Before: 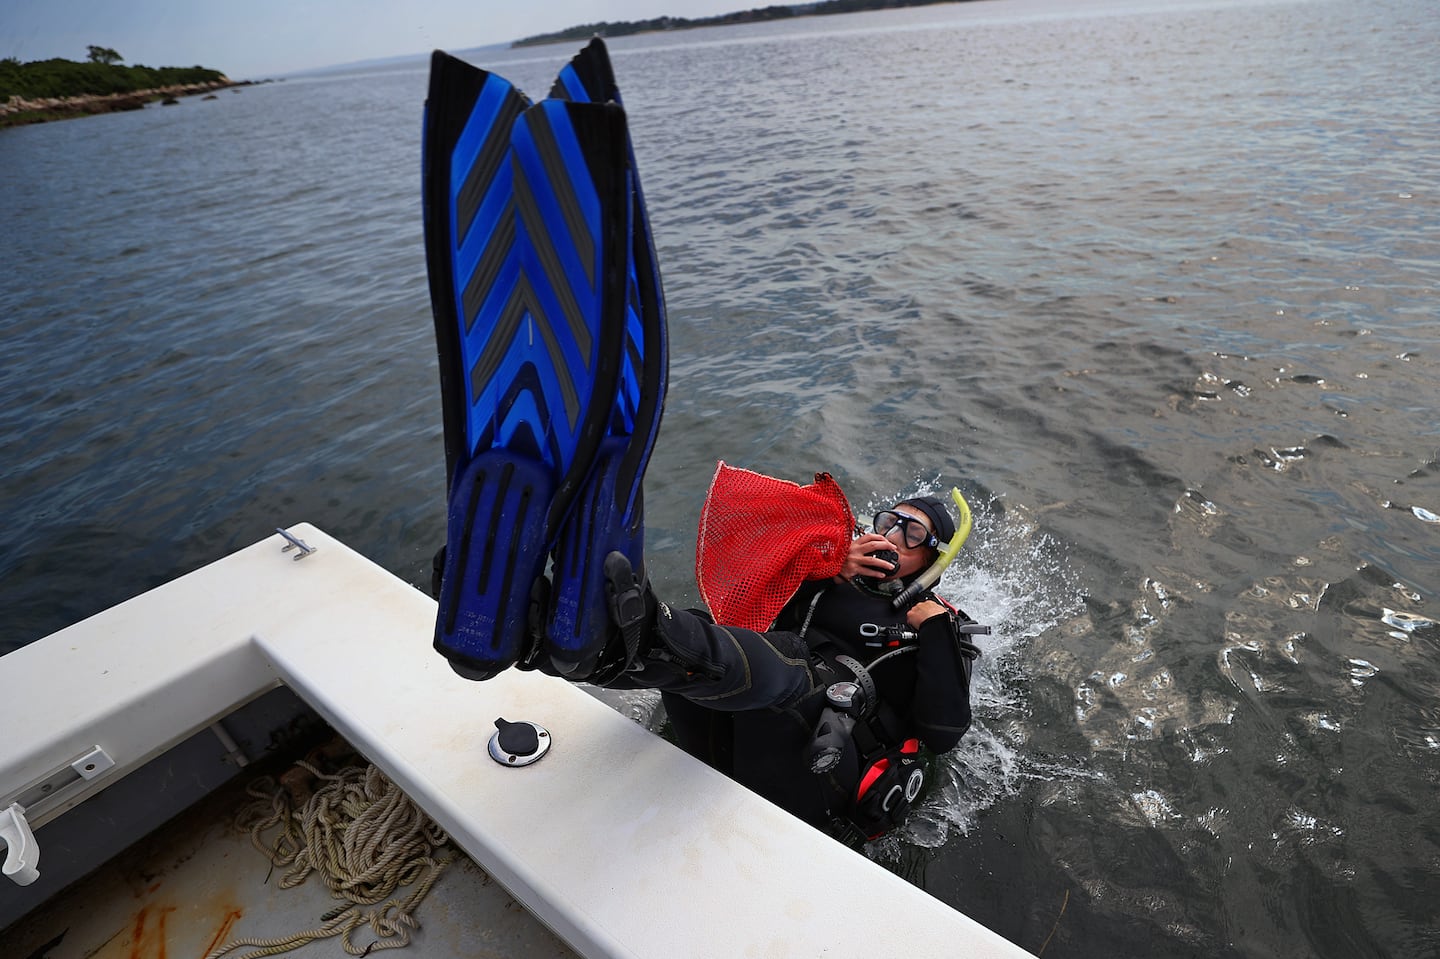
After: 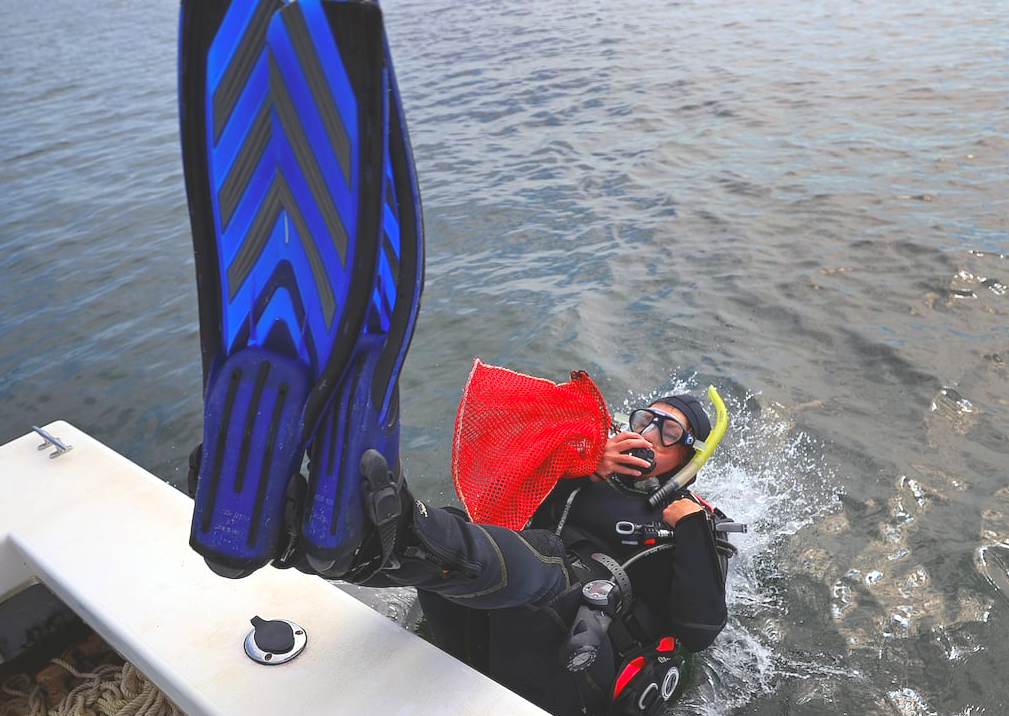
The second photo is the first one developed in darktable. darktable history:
contrast brightness saturation: contrast -0.29
crop and rotate: left 16.985%, top 10.697%, right 12.894%, bottom 14.627%
exposure: black level correction 0, exposure 1 EV, compensate highlight preservation false
